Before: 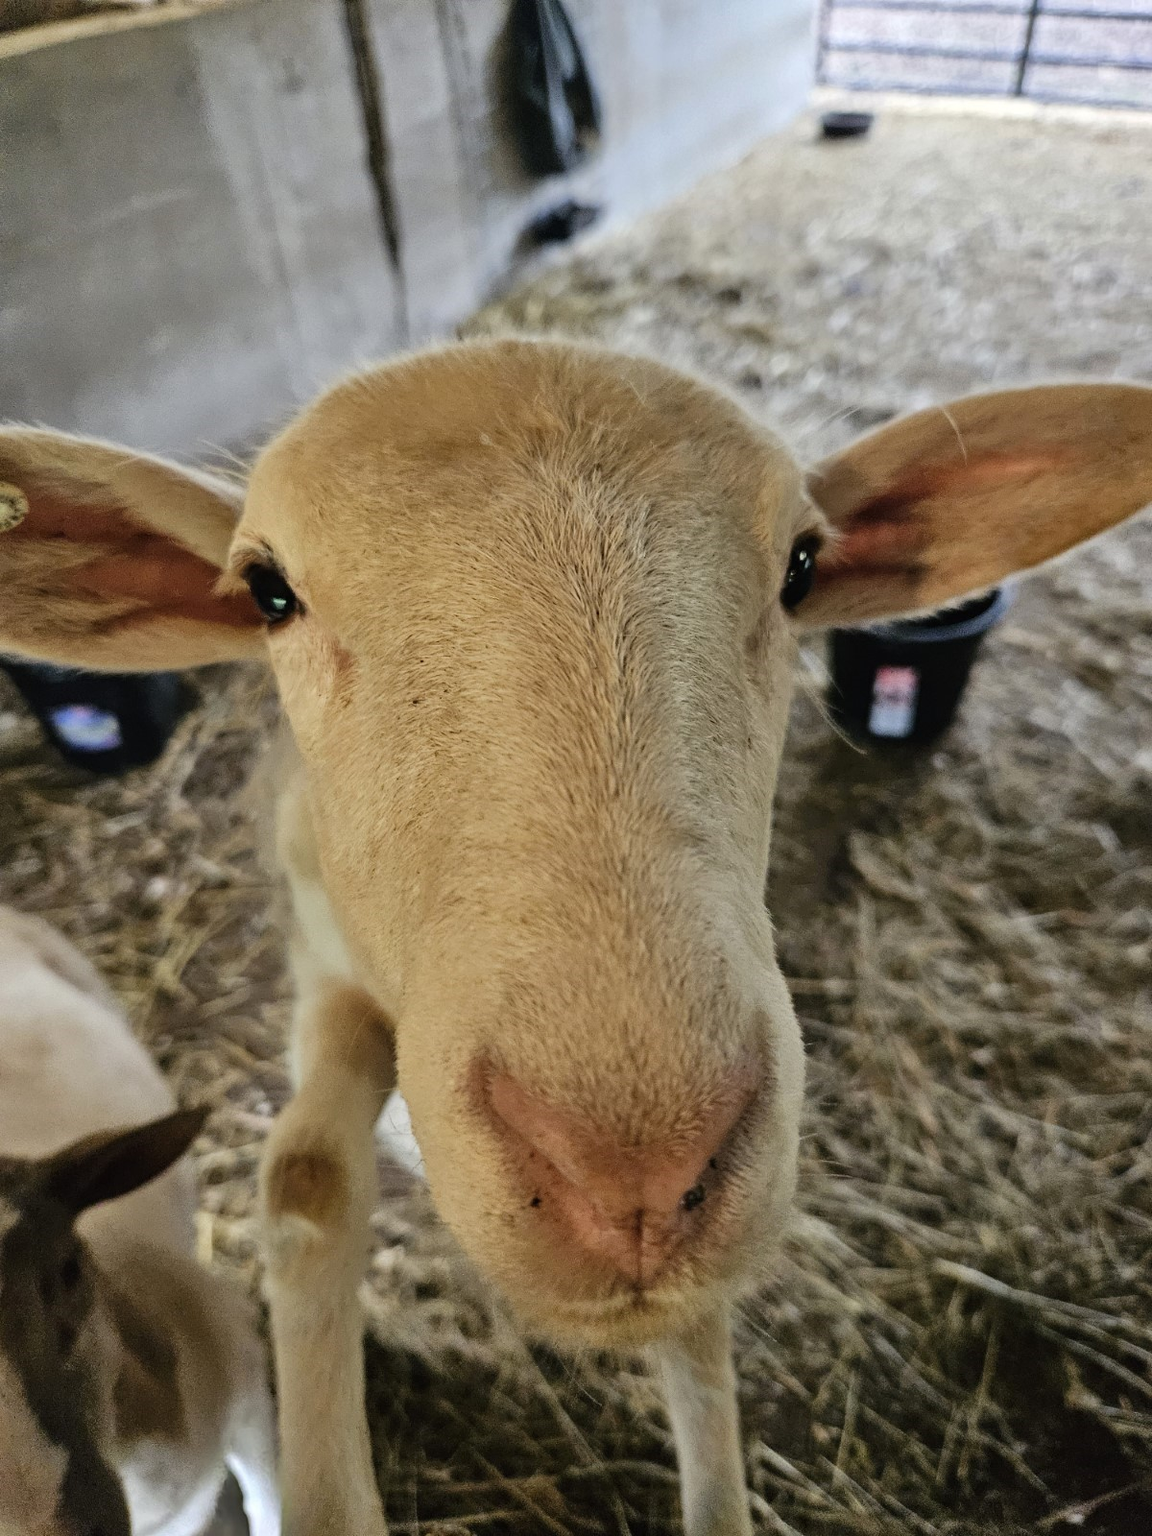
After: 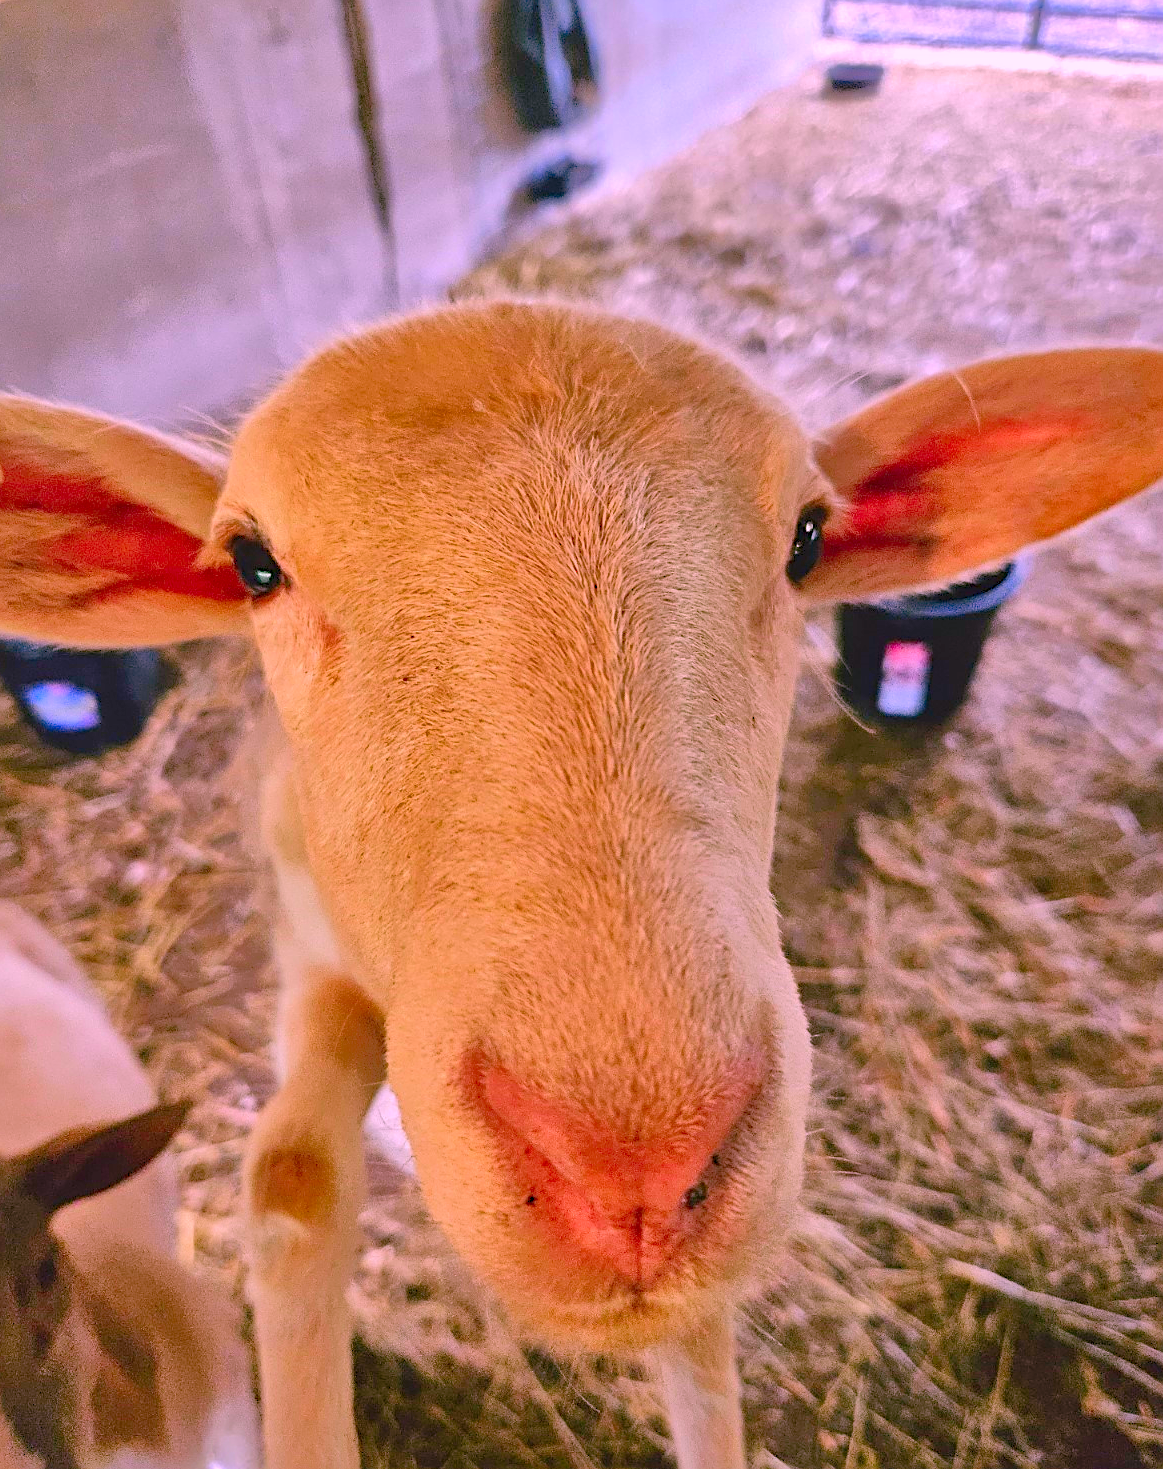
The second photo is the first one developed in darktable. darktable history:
sharpen: on, module defaults
levels: levels [0, 0.397, 0.955]
color correction: highlights a* 18.93, highlights b* -12.32, saturation 1.64
crop: left 2.259%, top 3.293%, right 0.791%, bottom 4.856%
shadows and highlights: shadows 39.94, highlights -59.67
